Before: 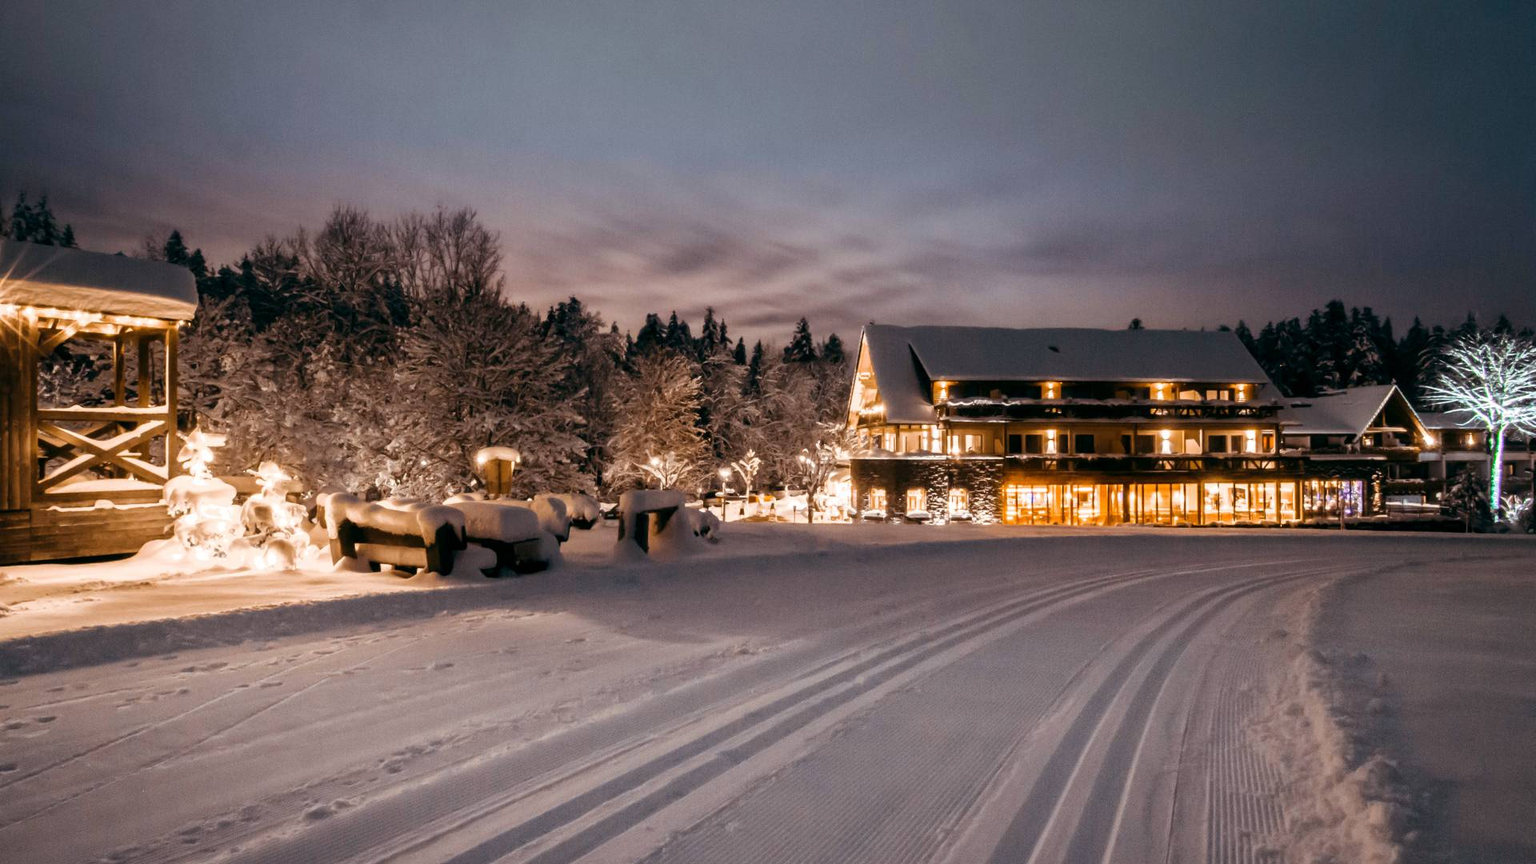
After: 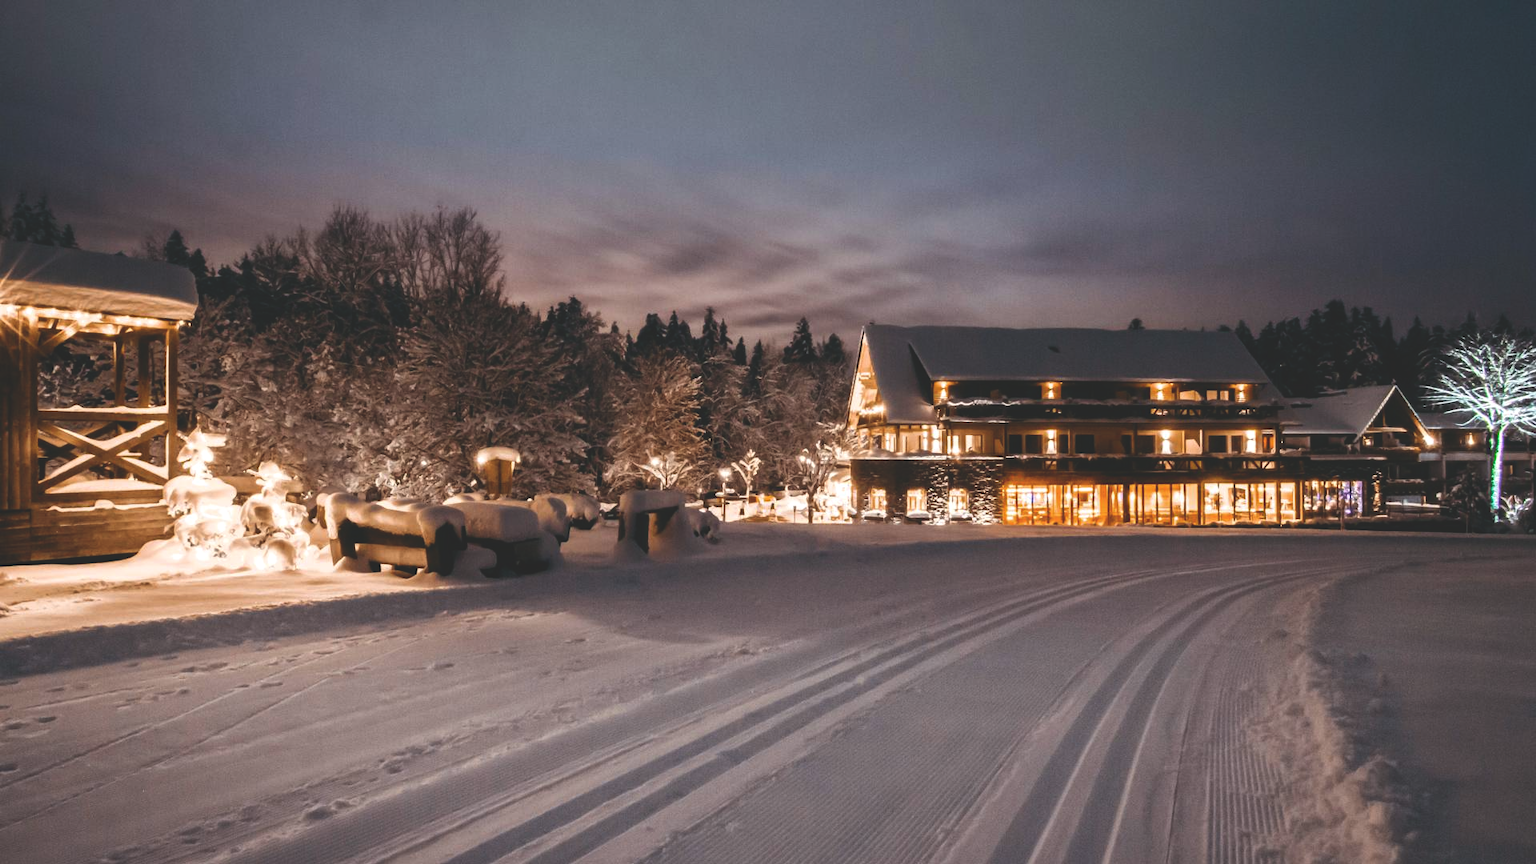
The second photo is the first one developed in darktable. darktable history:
contrast brightness saturation: contrast 0.07, brightness -0.13, saturation 0.06
exposure: black level correction -0.041, exposure 0.064 EV, compensate highlight preservation false
